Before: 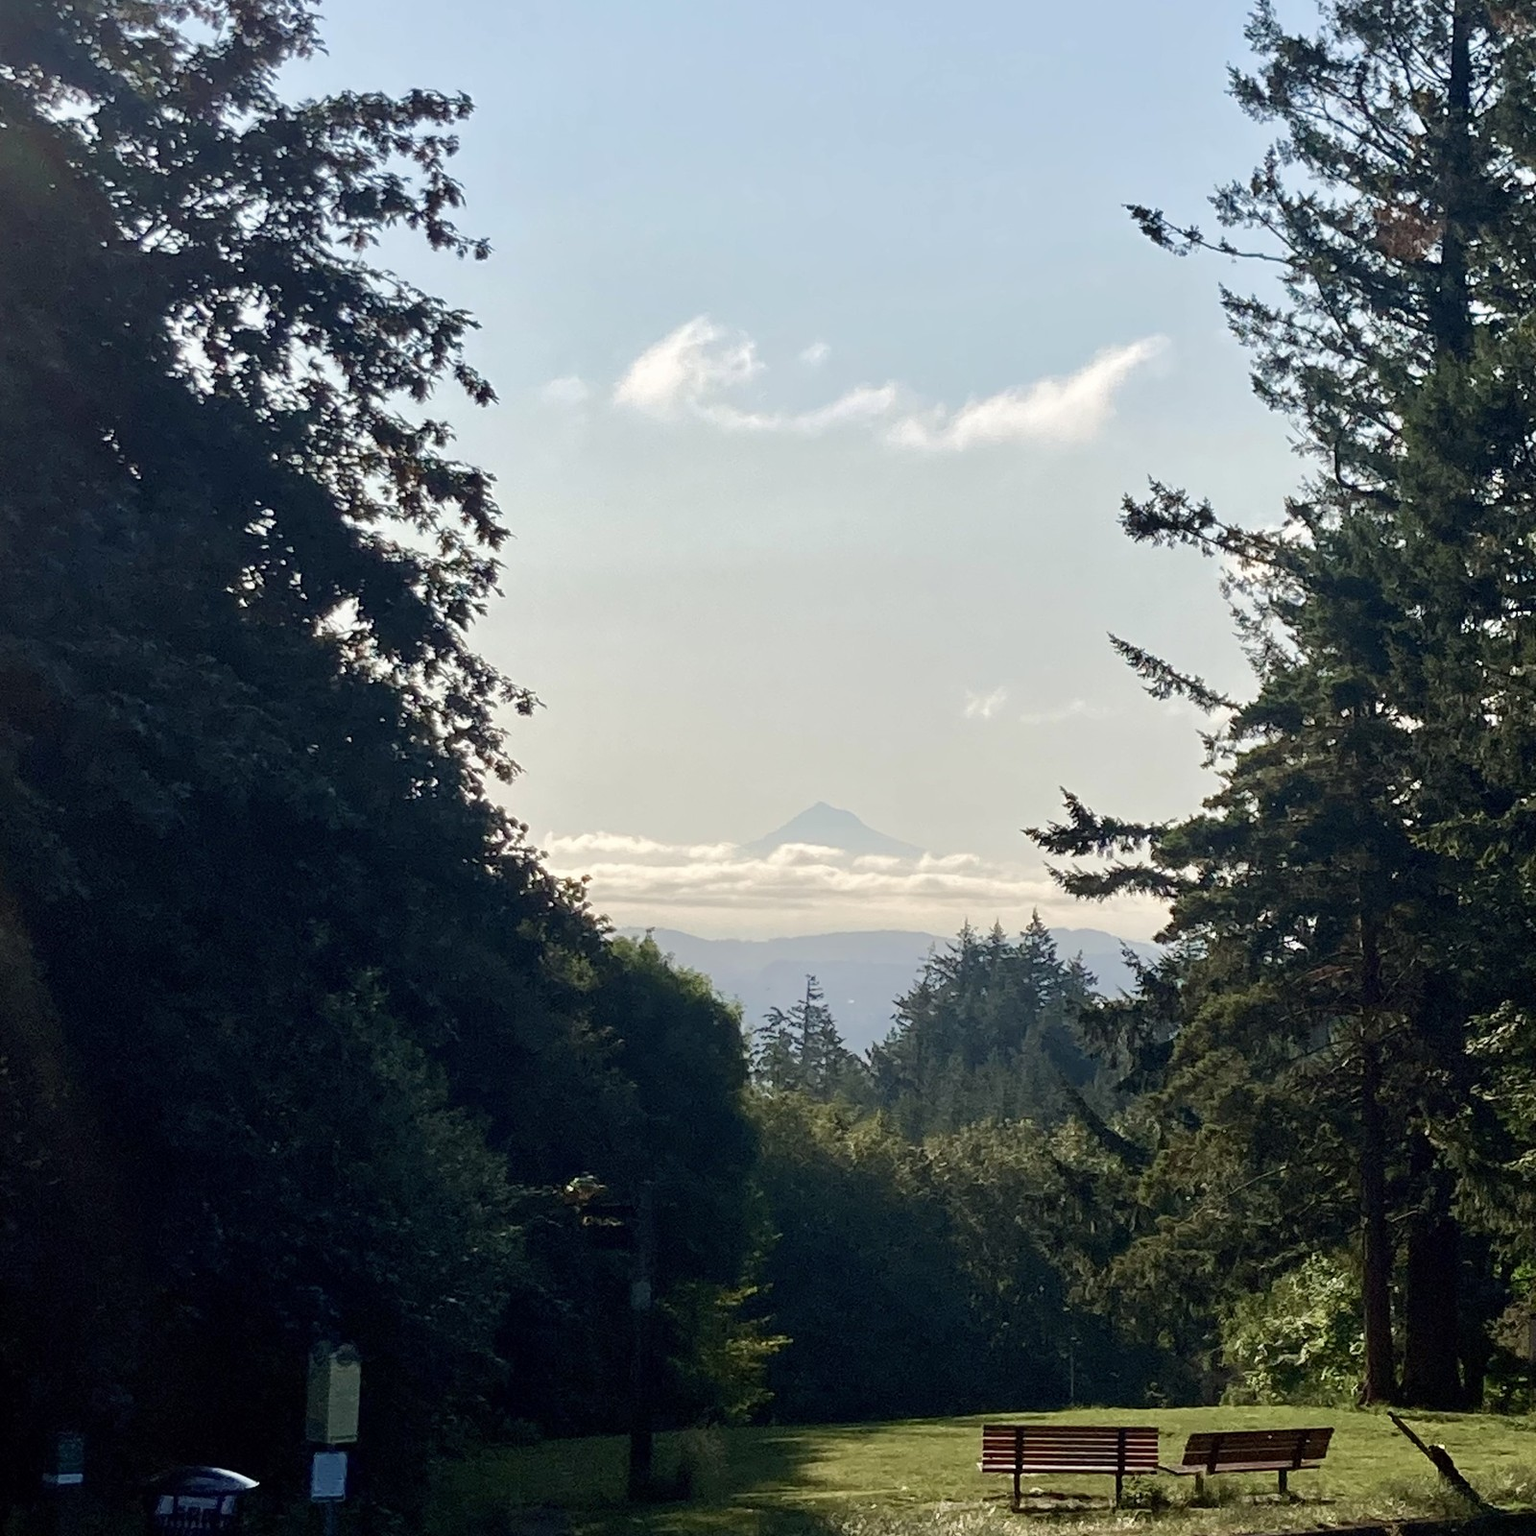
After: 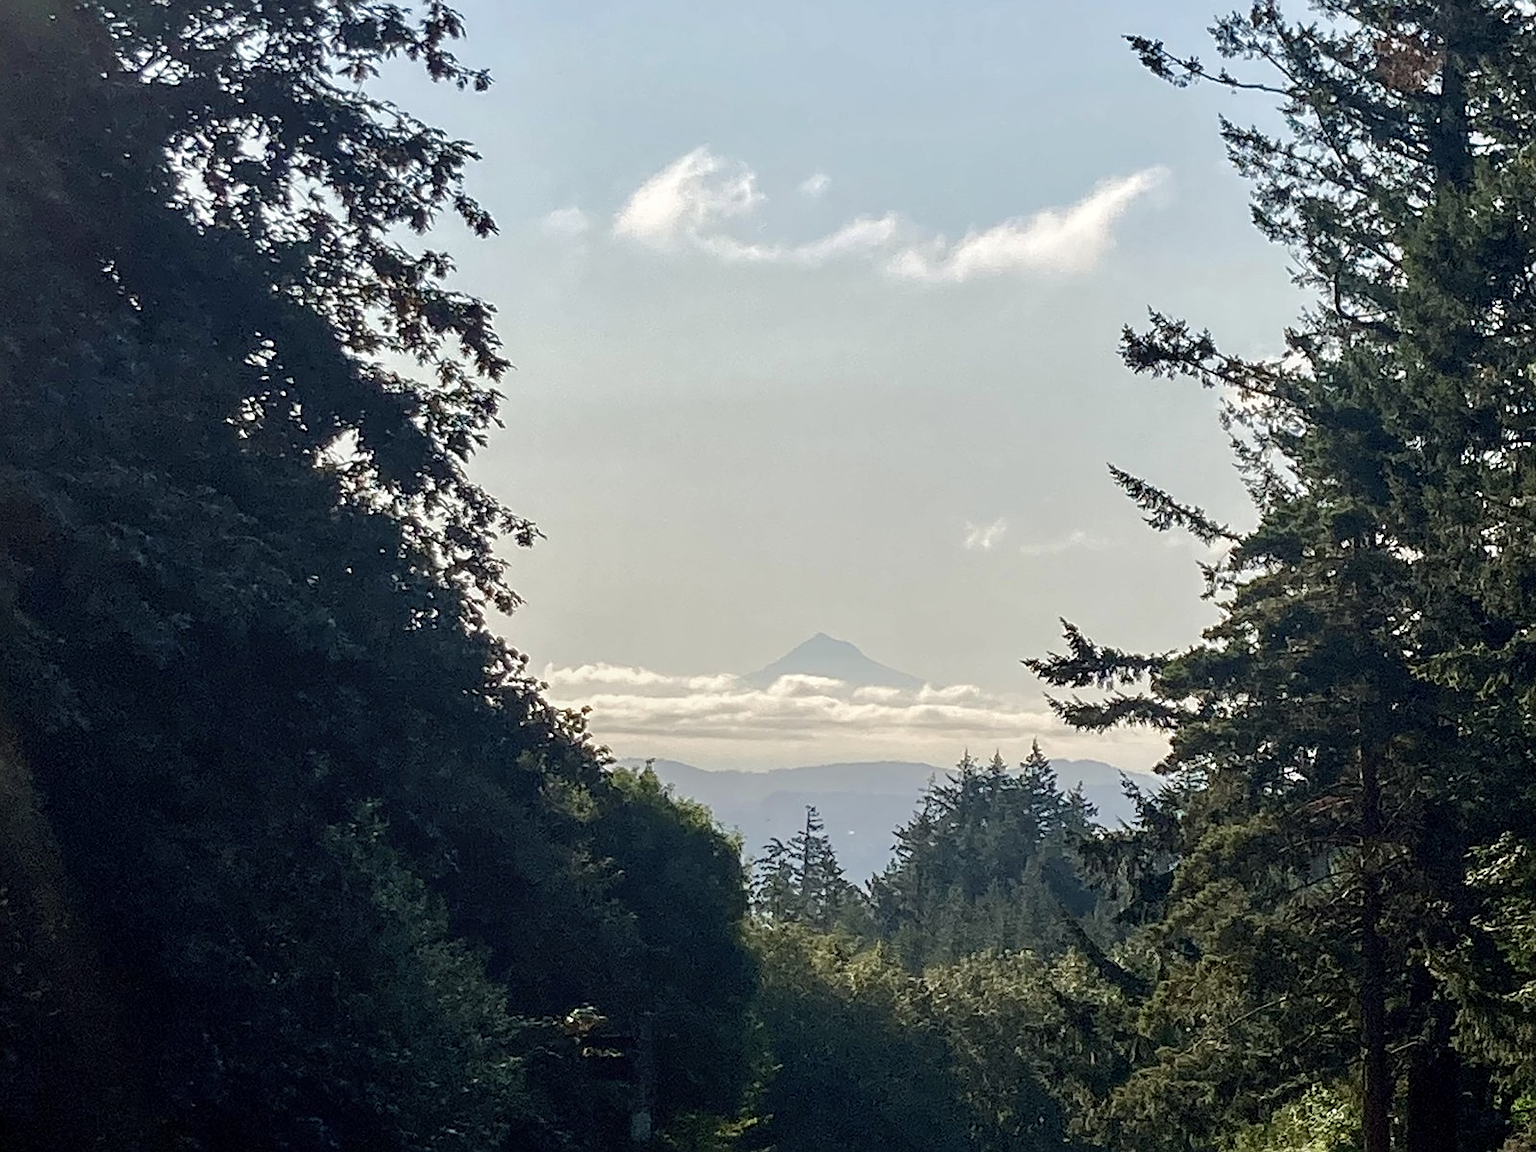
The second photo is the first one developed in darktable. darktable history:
crop: top 11.062%, bottom 13.892%
sharpen: on, module defaults
local contrast: on, module defaults
